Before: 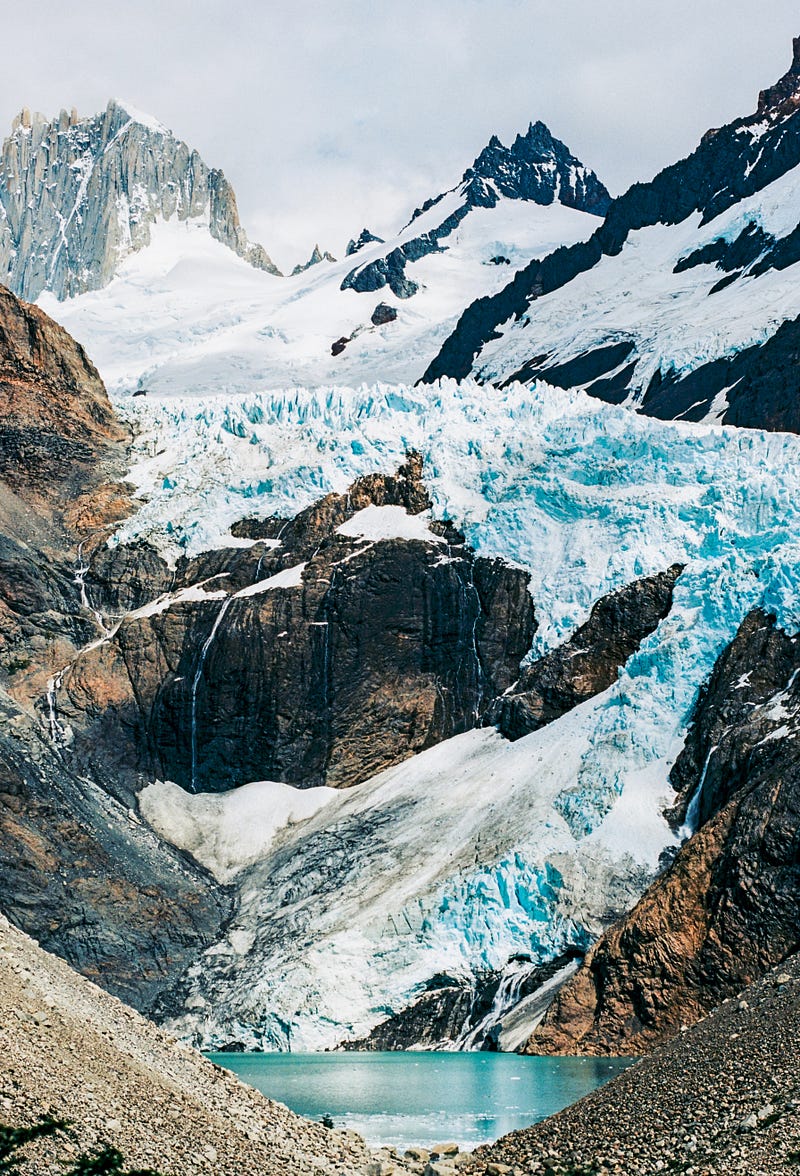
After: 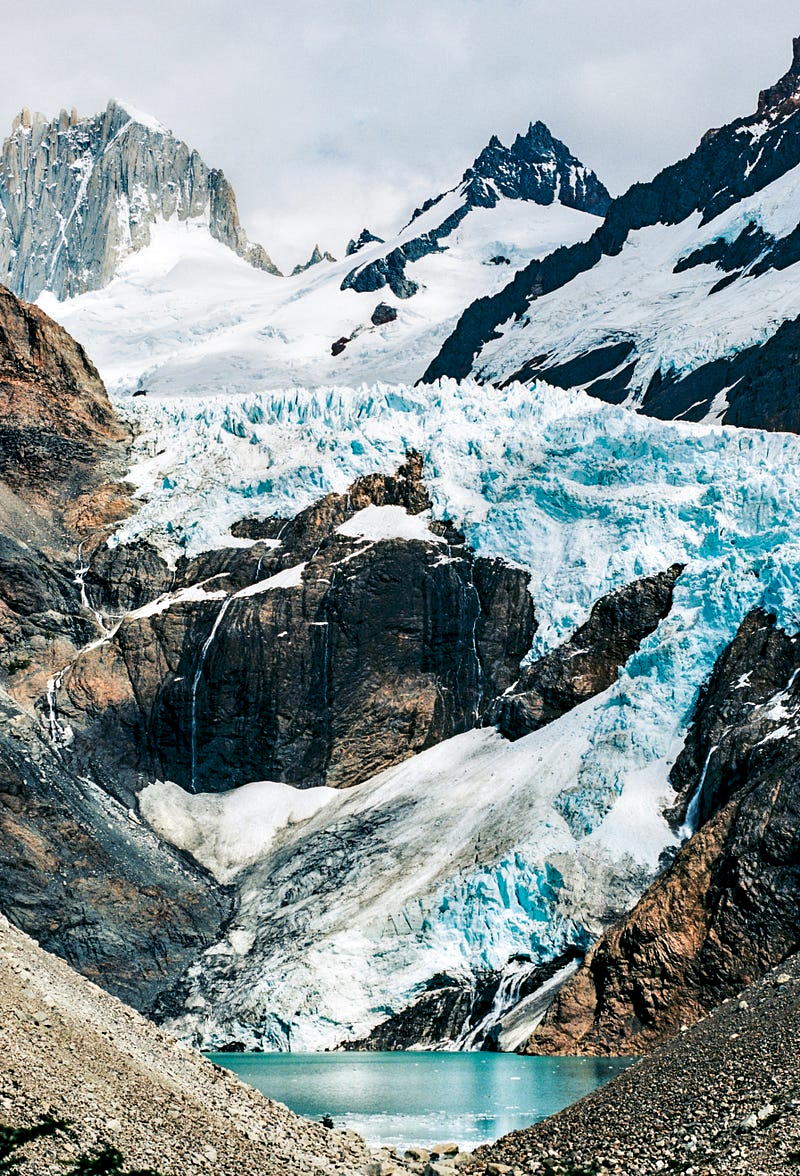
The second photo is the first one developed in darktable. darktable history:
contrast equalizer: y [[0.536, 0.565, 0.581, 0.516, 0.52, 0.491], [0.5 ×6], [0.5 ×6], [0 ×6], [0 ×6]]
